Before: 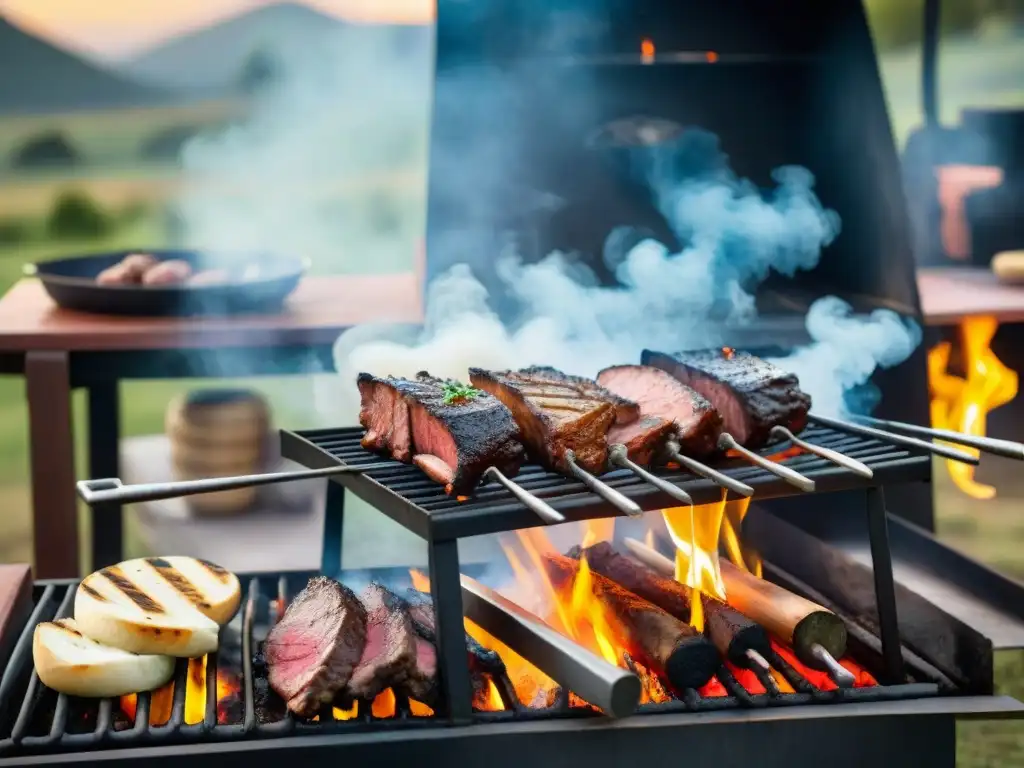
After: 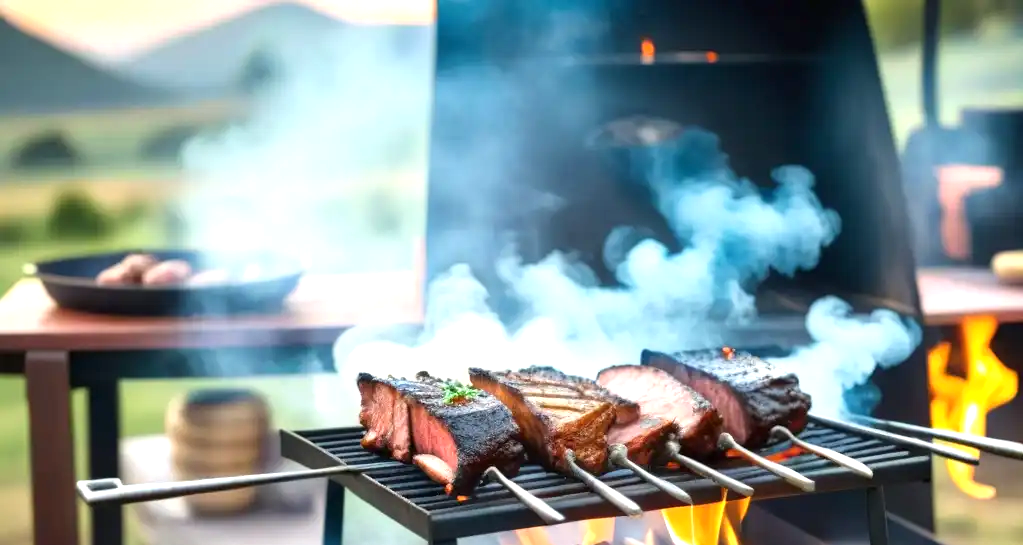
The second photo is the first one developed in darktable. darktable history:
exposure: black level correction 0, exposure 0.698 EV, compensate highlight preservation false
crop: right 0.001%, bottom 29.002%
